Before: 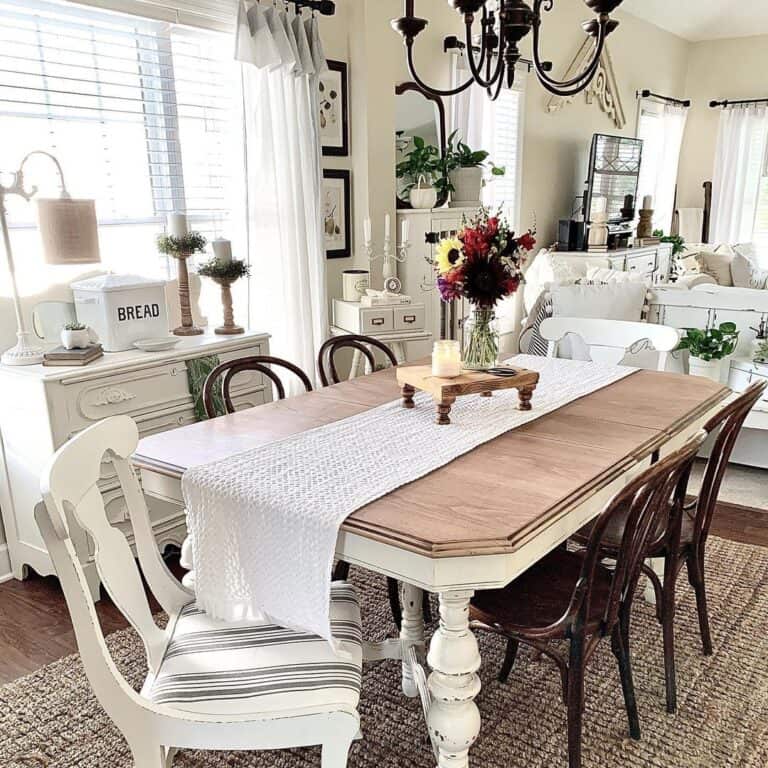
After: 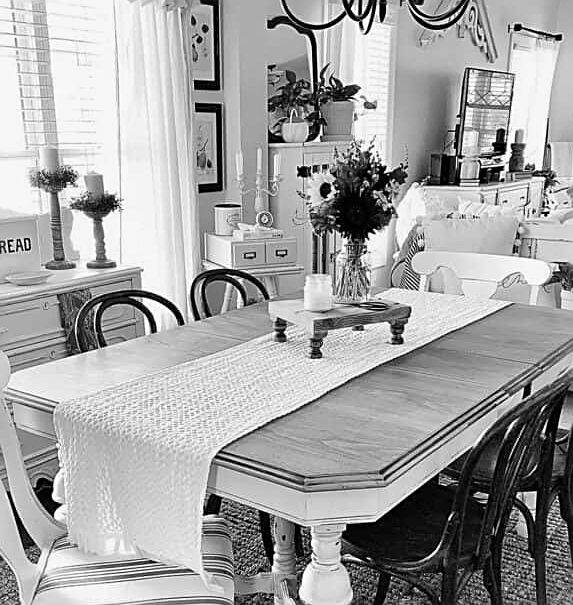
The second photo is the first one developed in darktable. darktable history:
sharpen: on, module defaults
color calibration: output gray [0.21, 0.42, 0.37, 0], x 0.342, y 0.356, temperature 5152.32 K
crop: left 16.744%, top 8.636%, right 8.591%, bottom 12.586%
